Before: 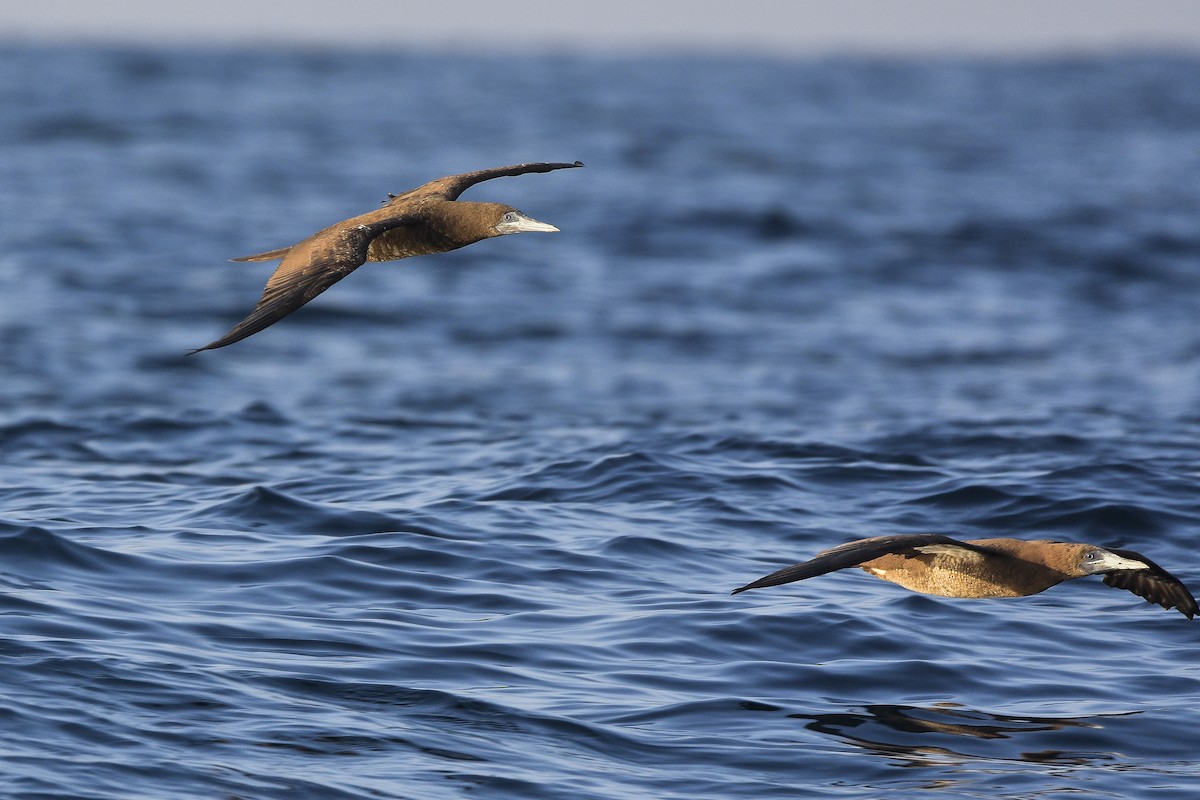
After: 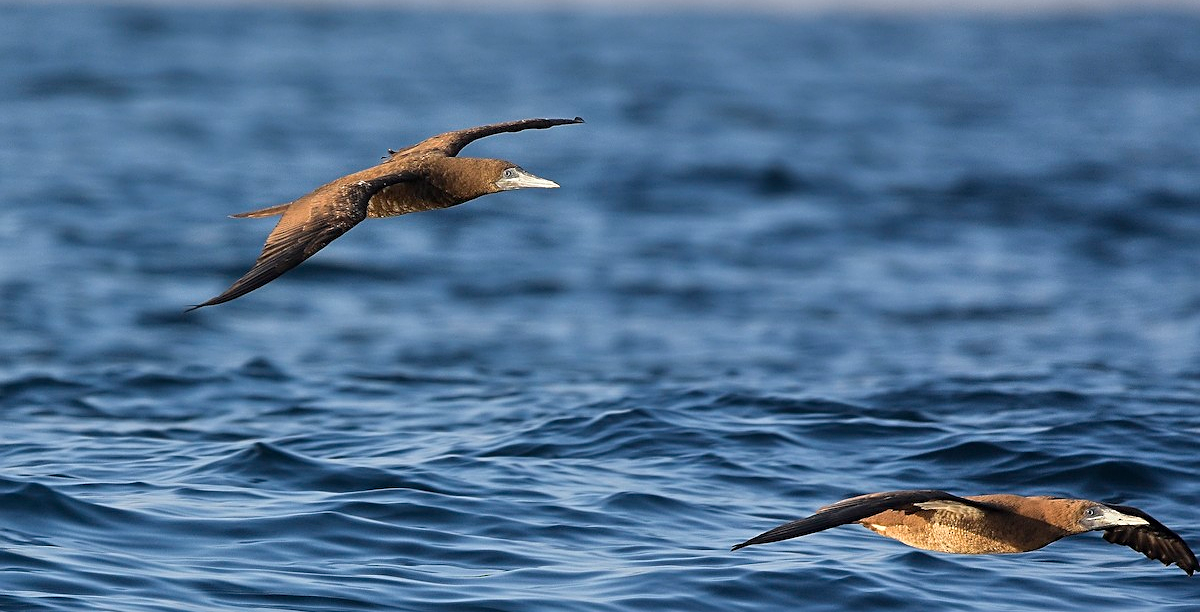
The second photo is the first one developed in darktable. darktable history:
crop: top 5.575%, bottom 17.9%
sharpen: on, module defaults
